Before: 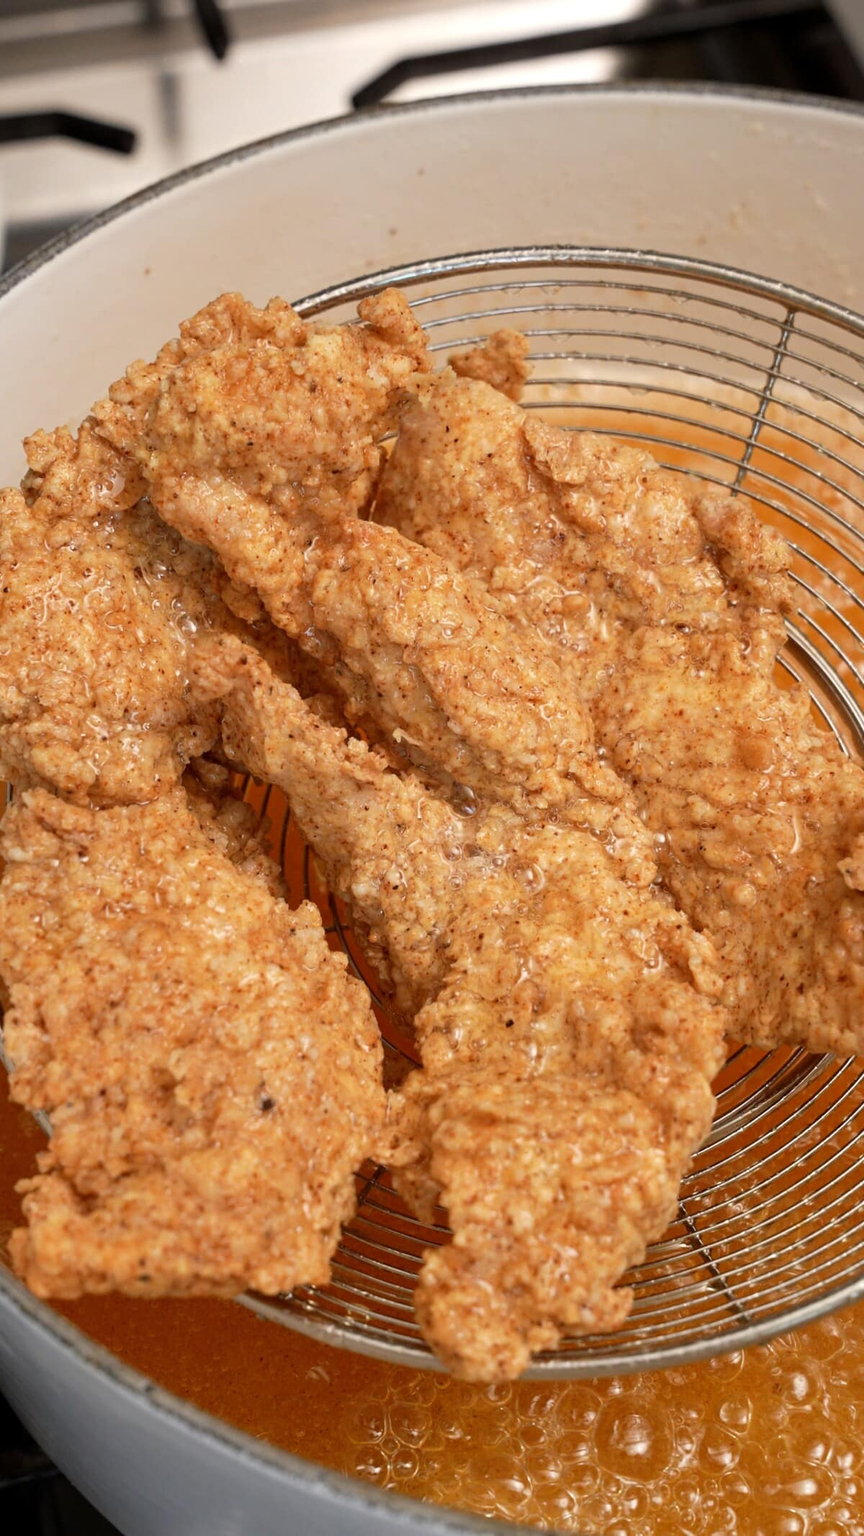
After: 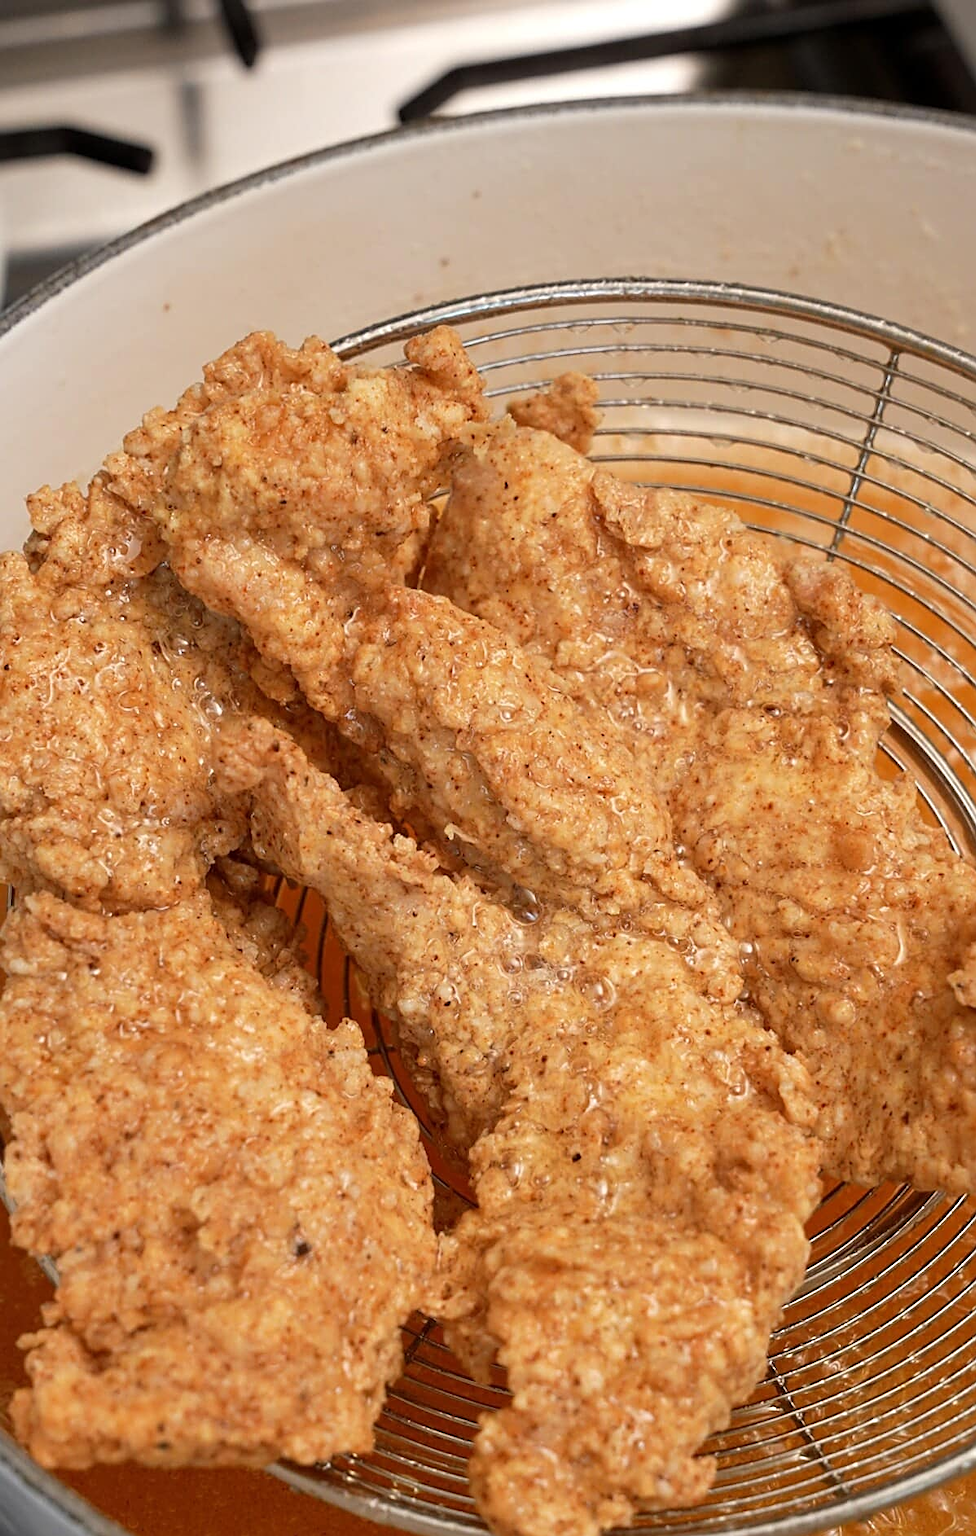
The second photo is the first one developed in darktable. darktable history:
sharpen: on, module defaults
crop and rotate: top 0%, bottom 11.566%
